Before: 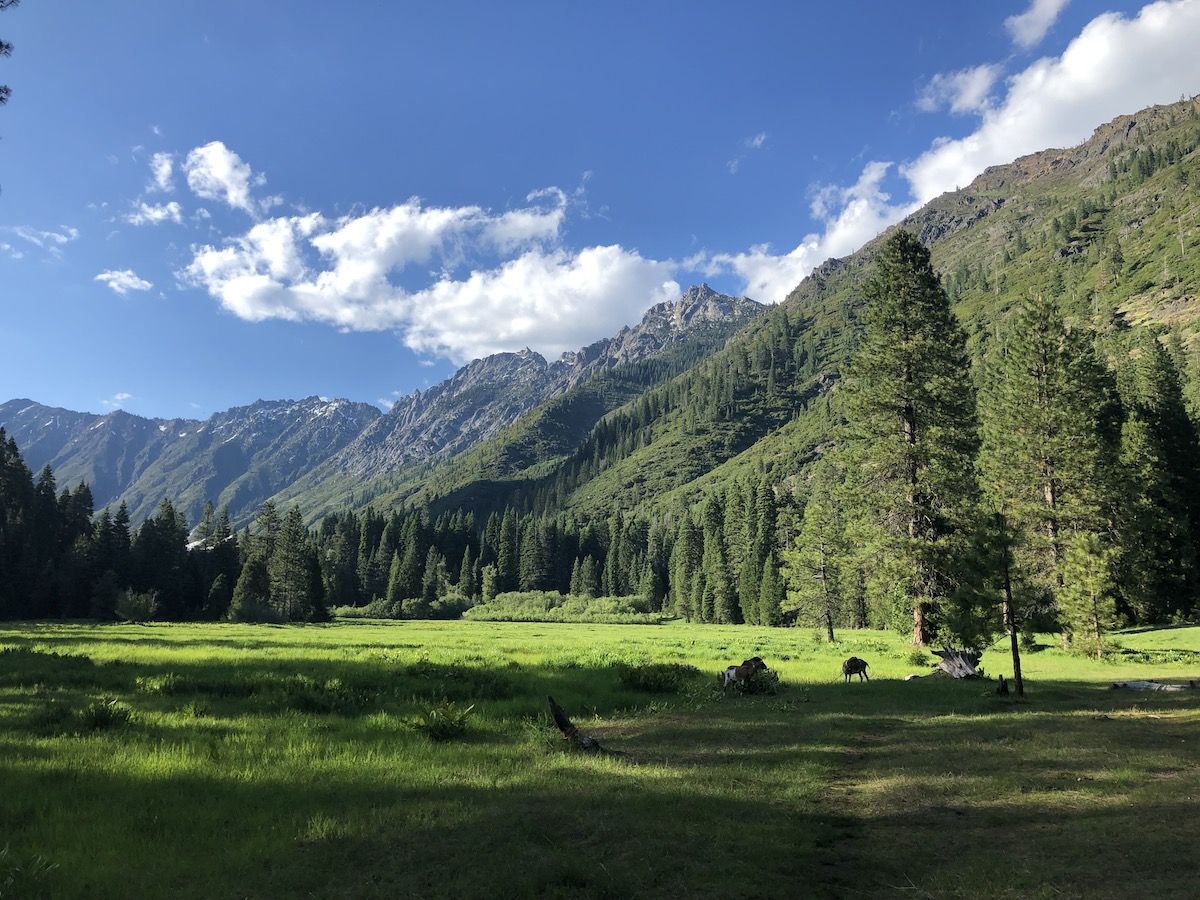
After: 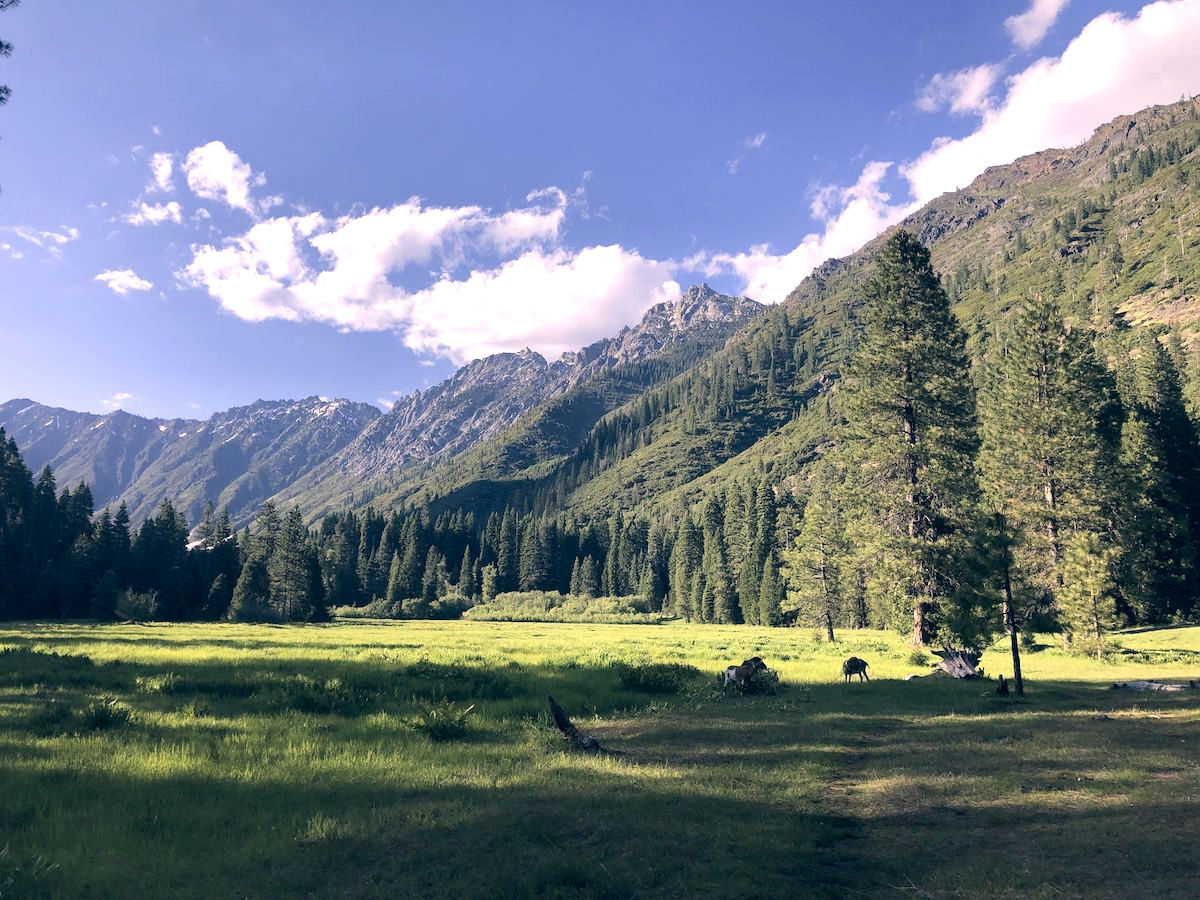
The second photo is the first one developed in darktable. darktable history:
color correction: highlights a* 14.46, highlights b* 5.85, shadows a* -5.53, shadows b* -15.24, saturation 0.85
exposure: black level correction 0.001, exposure 0.5 EV, compensate exposure bias true, compensate highlight preservation false
